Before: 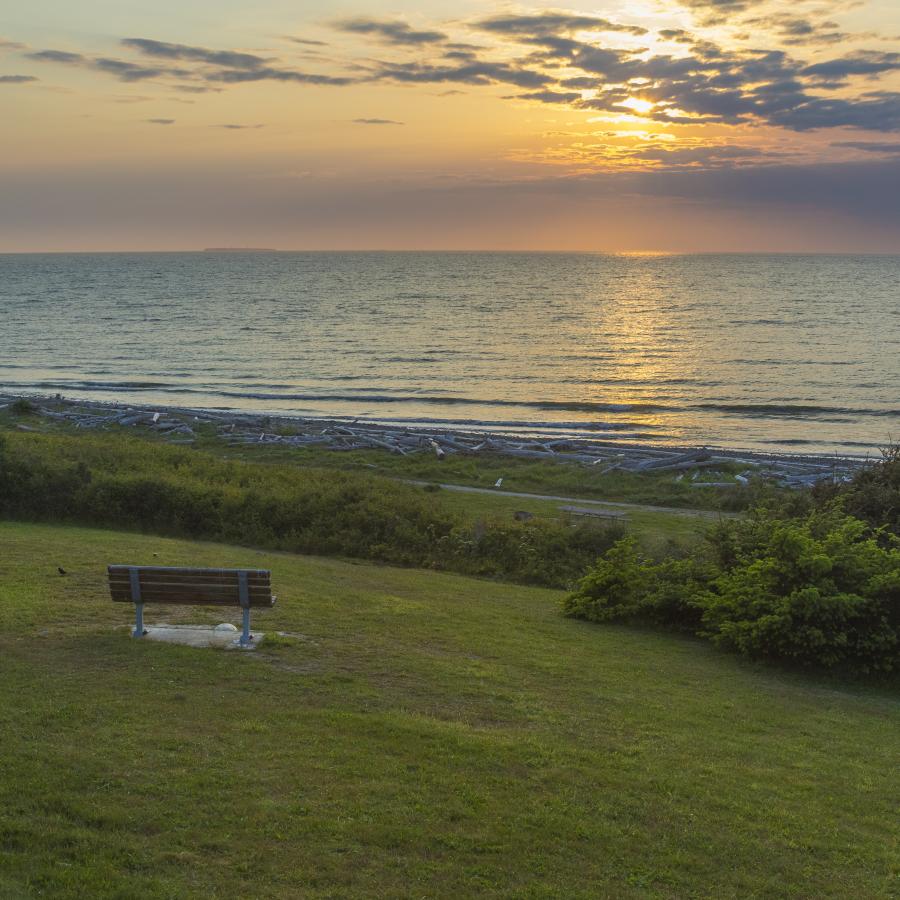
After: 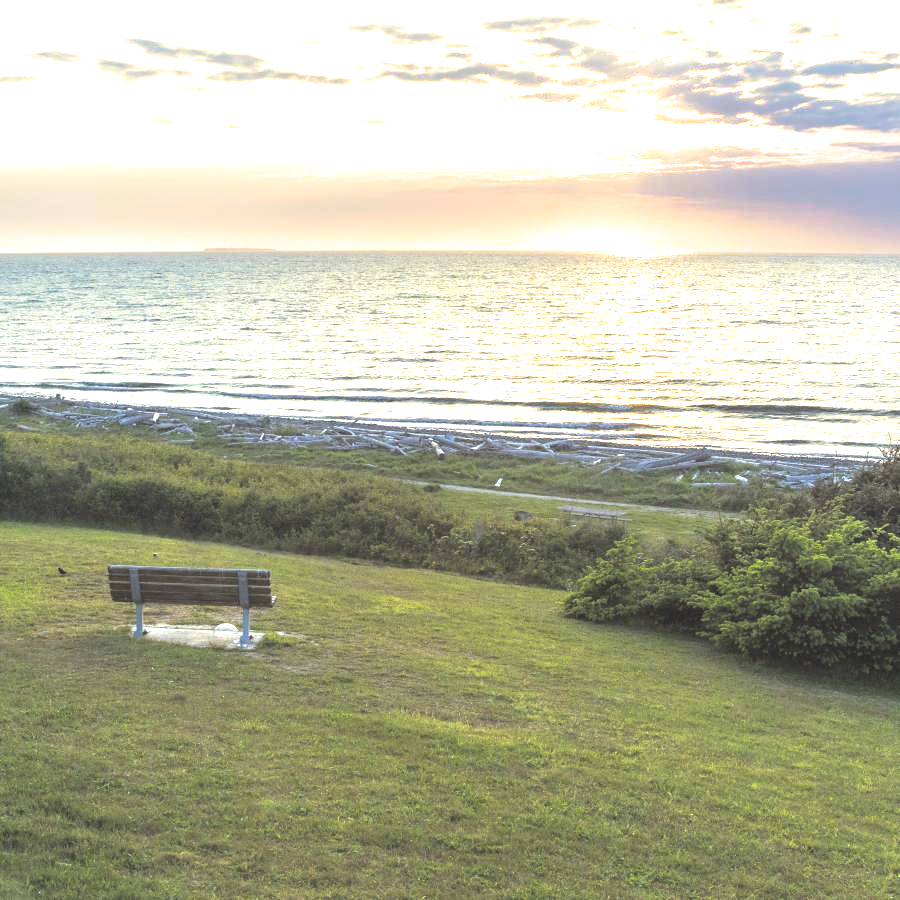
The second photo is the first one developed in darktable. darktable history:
exposure: black level correction 0, exposure 1.9 EV, compensate highlight preservation false
split-toning: shadows › hue 43.2°, shadows › saturation 0, highlights › hue 50.4°, highlights › saturation 1
